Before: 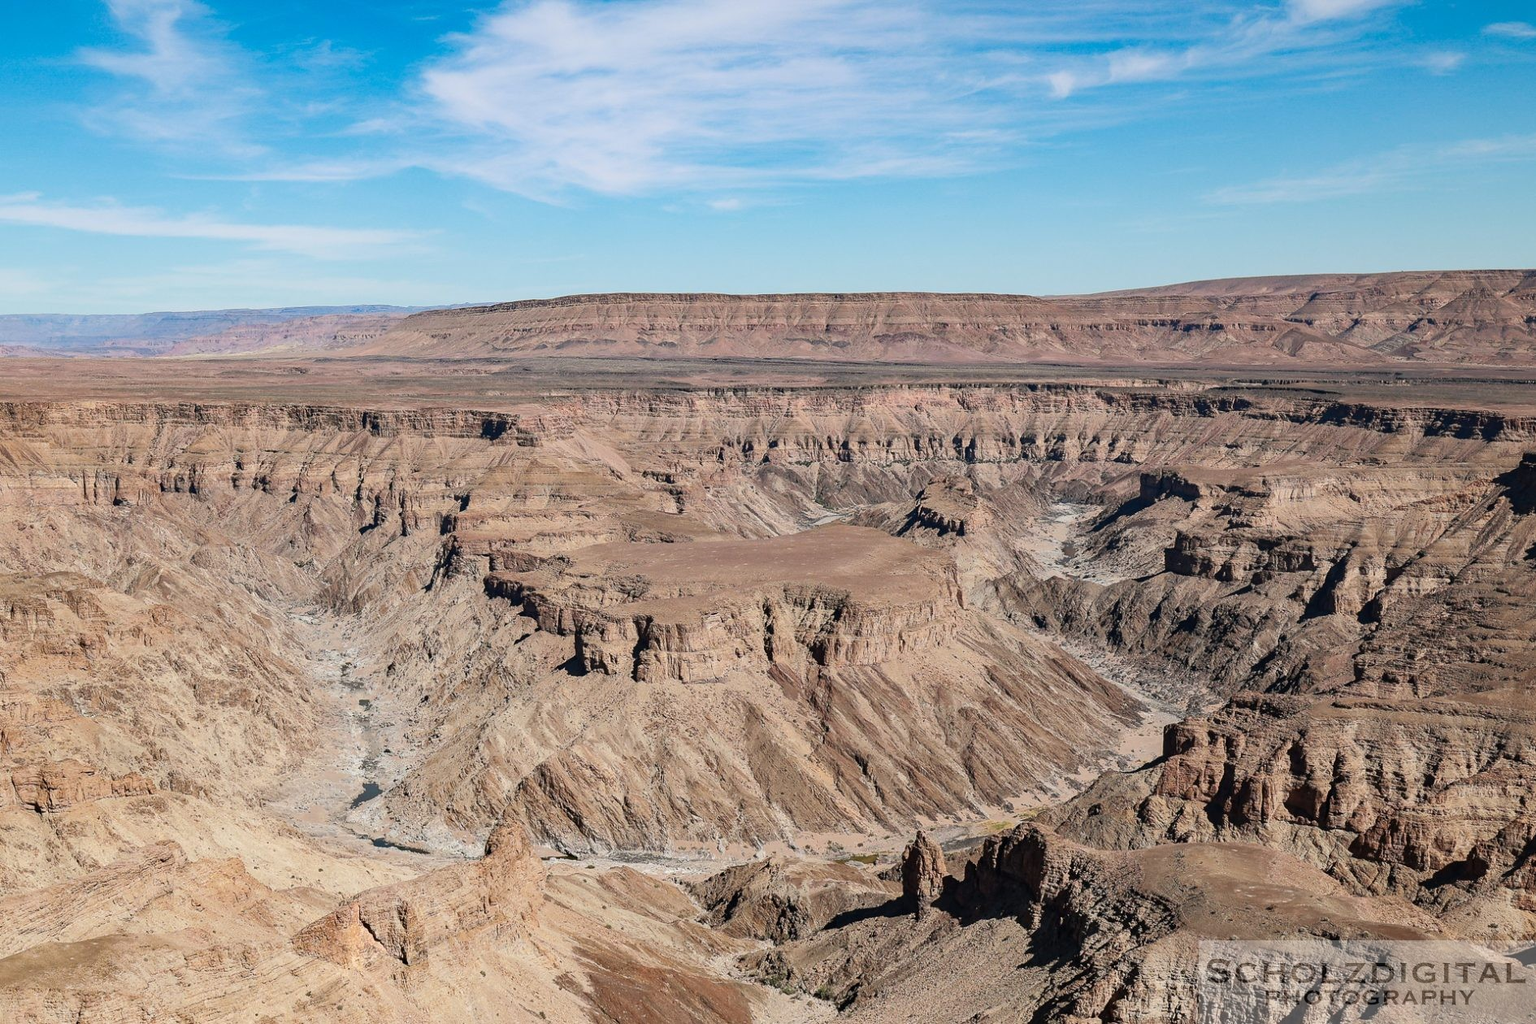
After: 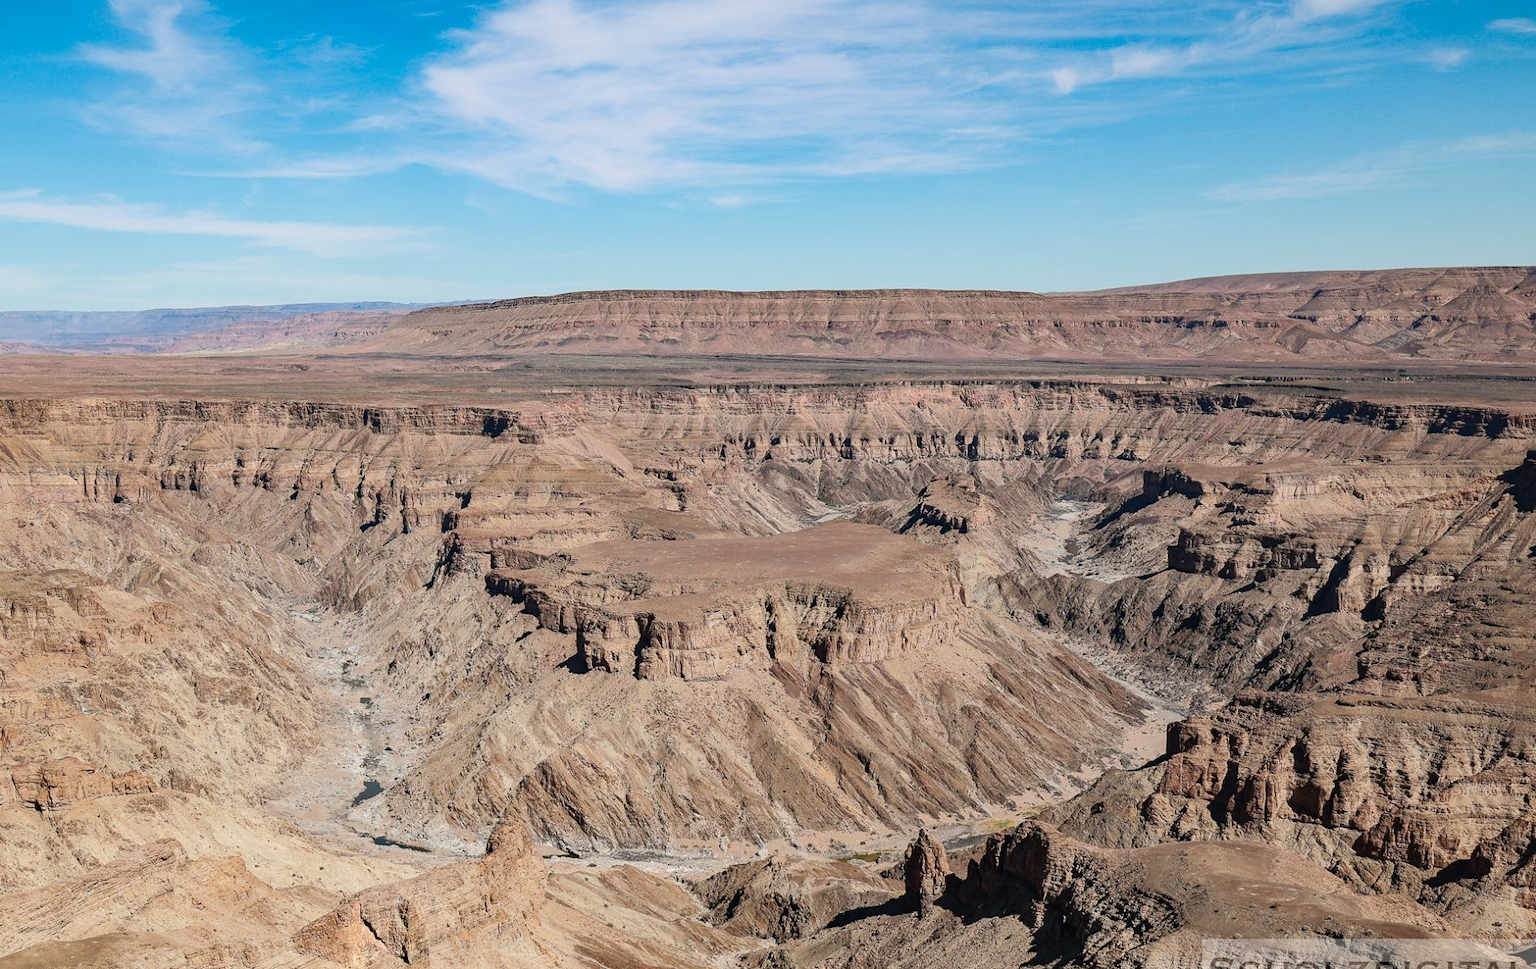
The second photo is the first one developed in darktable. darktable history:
crop: top 0.46%, right 0.255%, bottom 5.074%
